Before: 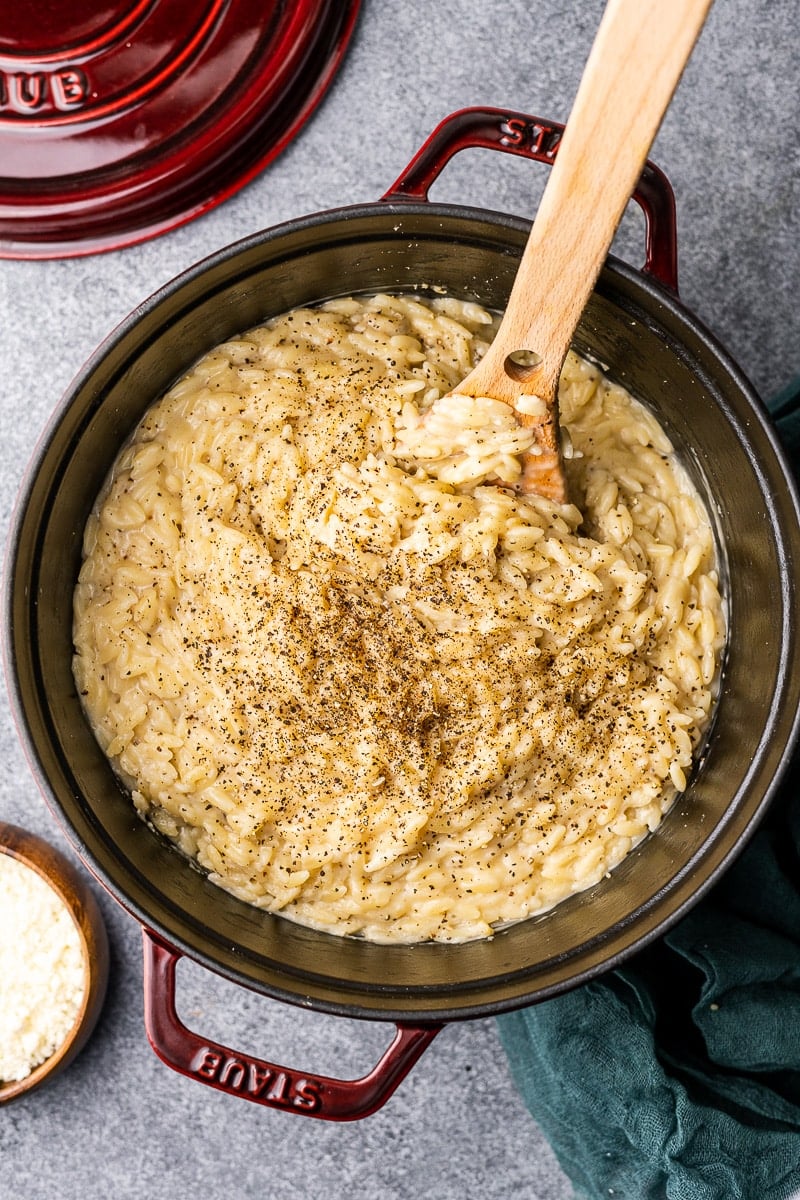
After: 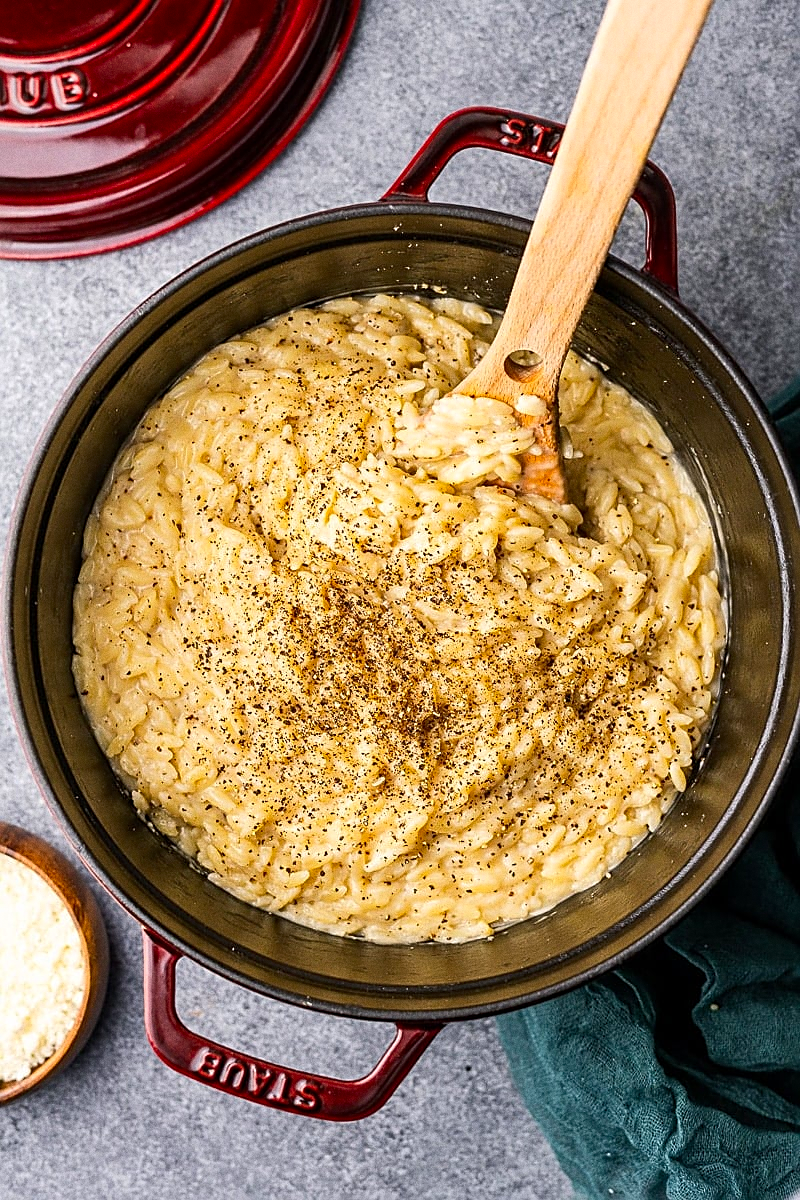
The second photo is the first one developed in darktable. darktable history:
sharpen: on, module defaults
grain: coarseness 0.09 ISO
color zones: curves: ch0 [(0, 0.613) (0.01, 0.613) (0.245, 0.448) (0.498, 0.529) (0.642, 0.665) (0.879, 0.777) (0.99, 0.613)]; ch1 [(0, 0) (0.143, 0) (0.286, 0) (0.429, 0) (0.571, 0) (0.714, 0) (0.857, 0)], mix -121.96%
